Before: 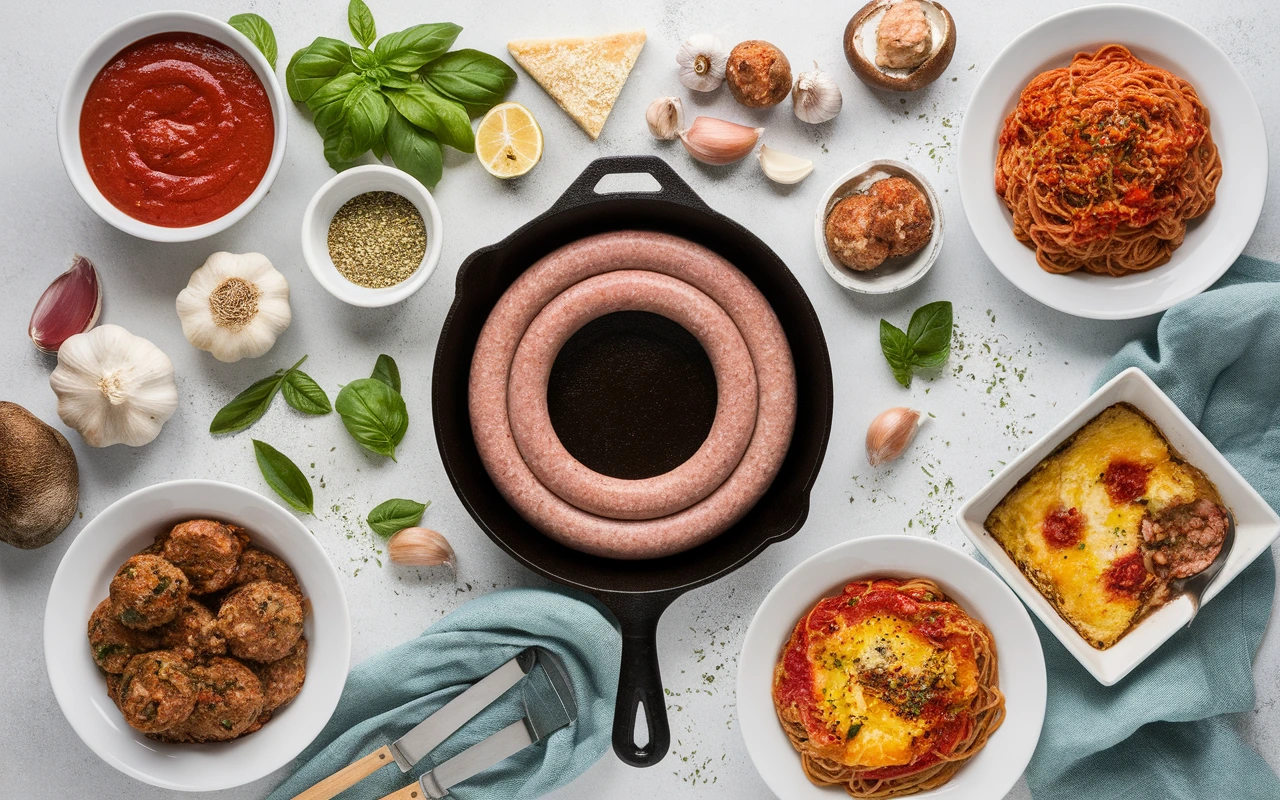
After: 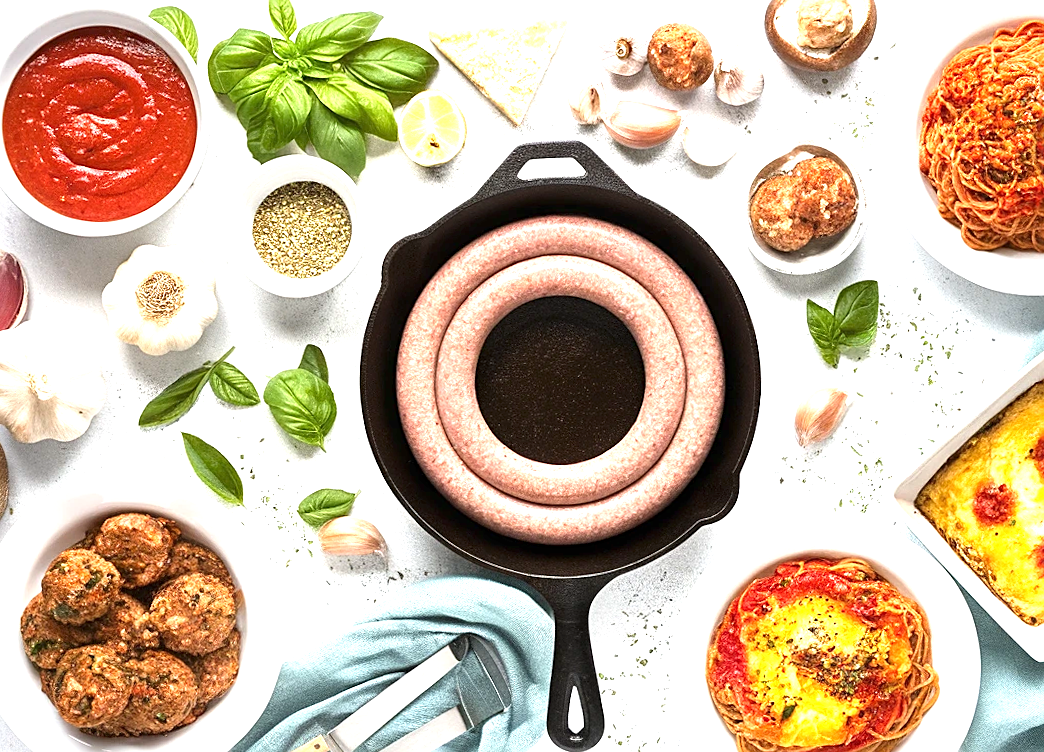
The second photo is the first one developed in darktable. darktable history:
crop and rotate: angle 1.13°, left 4.29%, top 0.494%, right 11.572%, bottom 2.536%
sharpen: on, module defaults
exposure: black level correction 0, exposure 1.385 EV, compensate highlight preservation false
